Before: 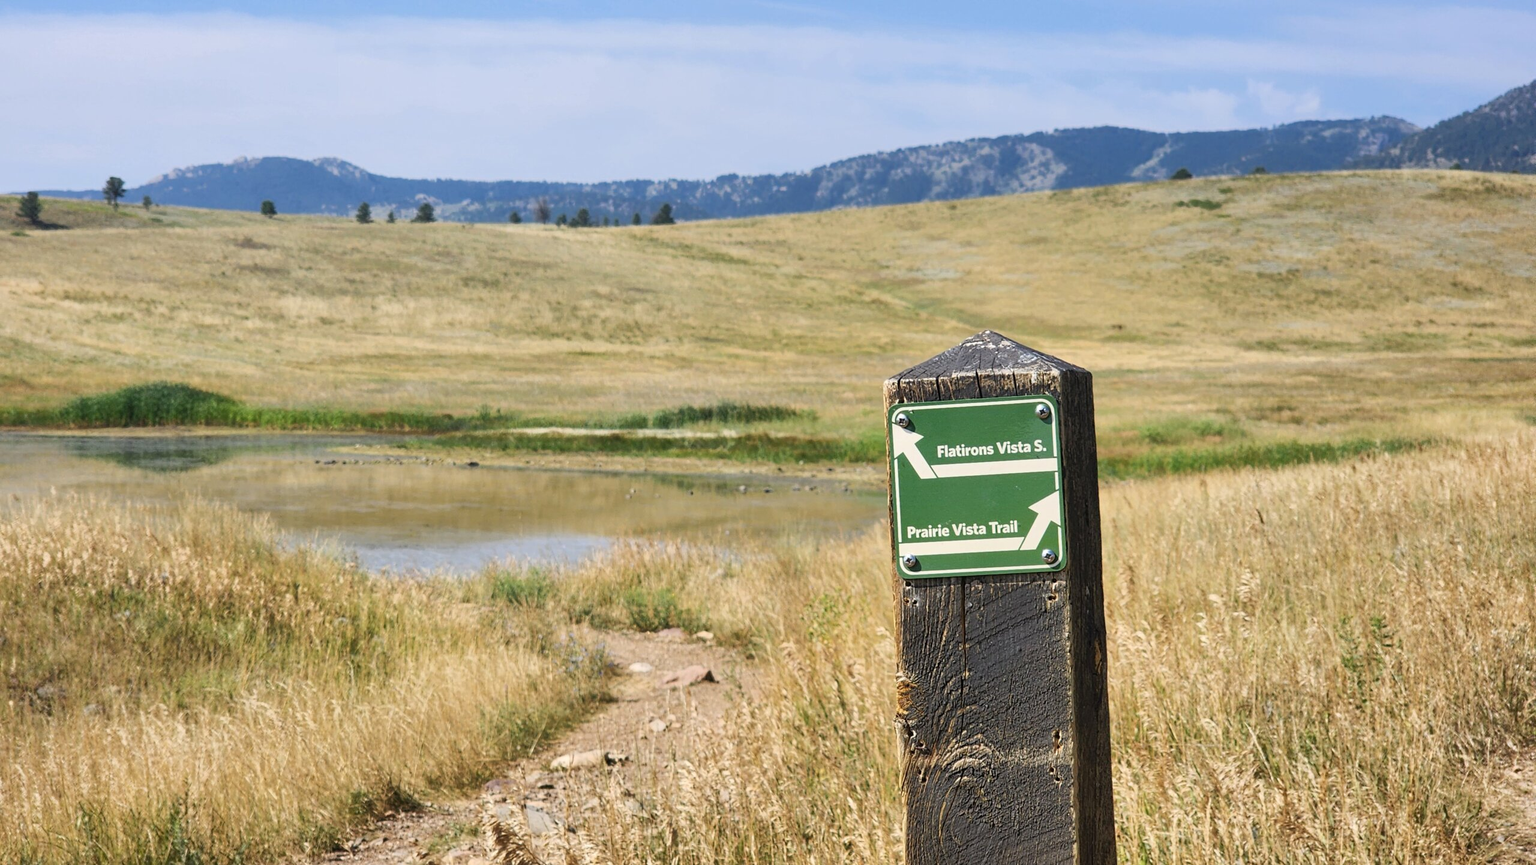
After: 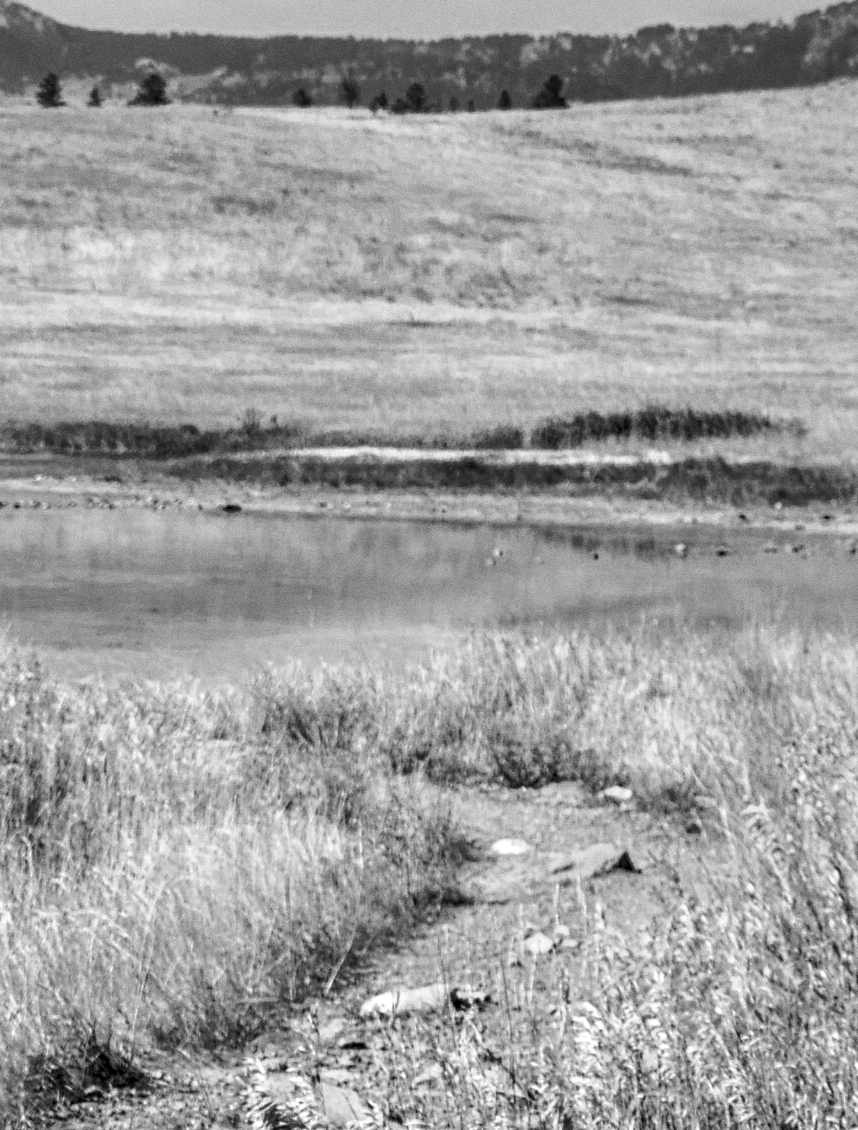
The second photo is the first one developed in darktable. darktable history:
contrast brightness saturation: saturation -0.05
crop and rotate: left 21.77%, top 18.528%, right 44.676%, bottom 2.997%
local contrast: highlights 60%, shadows 60%, detail 160%
monochrome: a -3.63, b -0.465
grain: coarseness 0.09 ISO
color zones: curves: ch0 [(0.002, 0.593) (0.143, 0.417) (0.285, 0.541) (0.455, 0.289) (0.608, 0.327) (0.727, 0.283) (0.869, 0.571) (1, 0.603)]; ch1 [(0, 0) (0.143, 0) (0.286, 0) (0.429, 0) (0.571, 0) (0.714, 0) (0.857, 0)]
